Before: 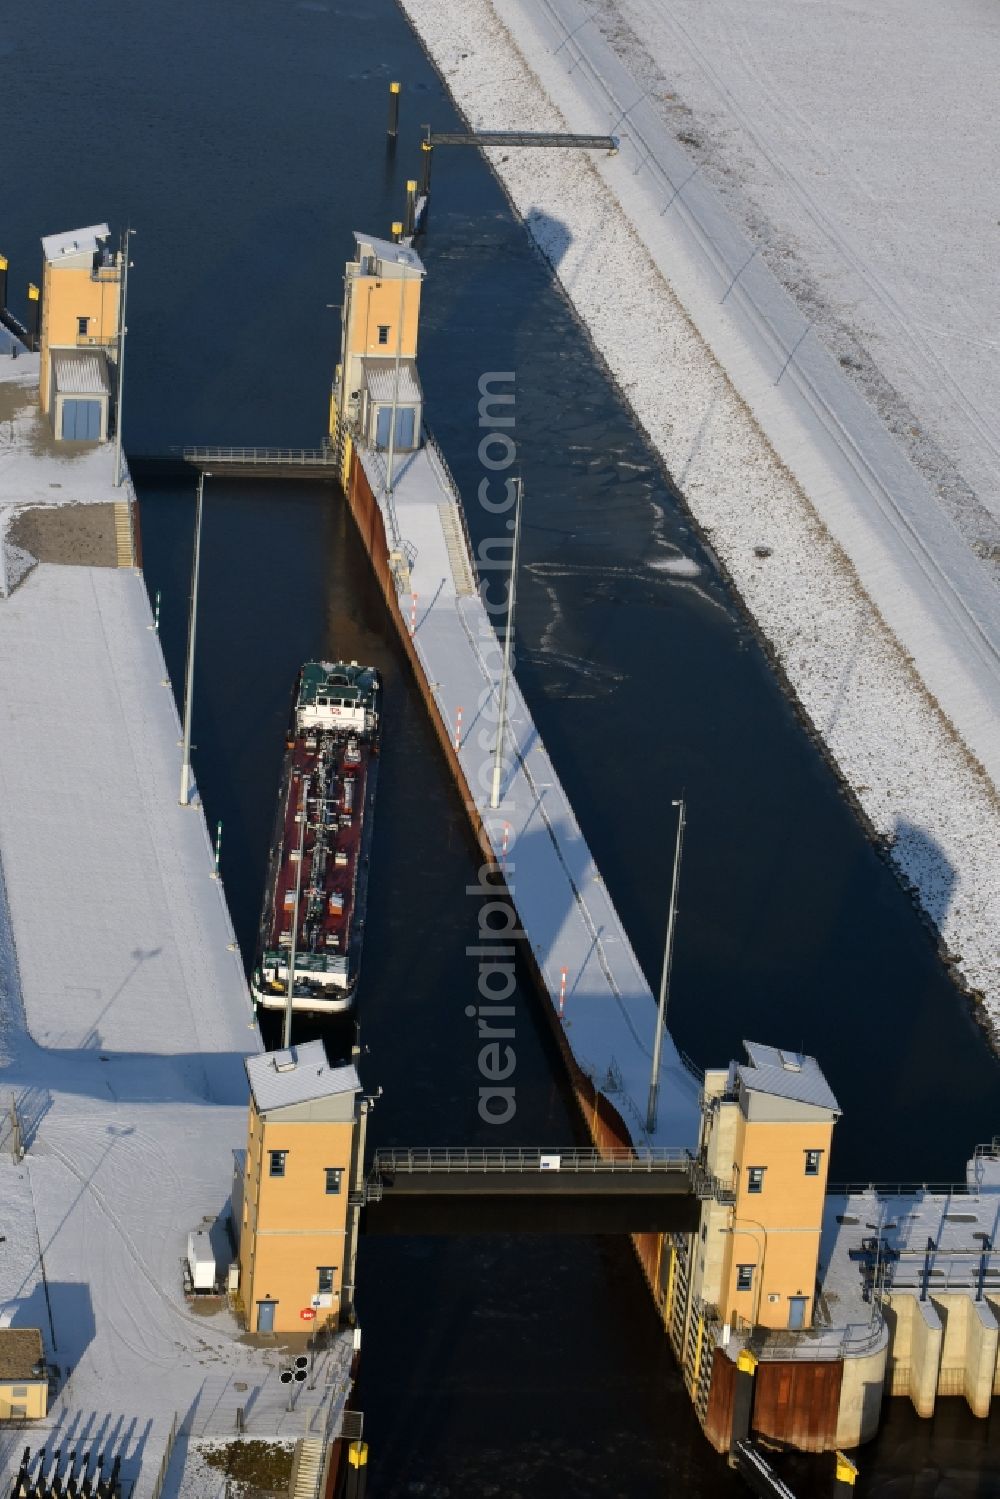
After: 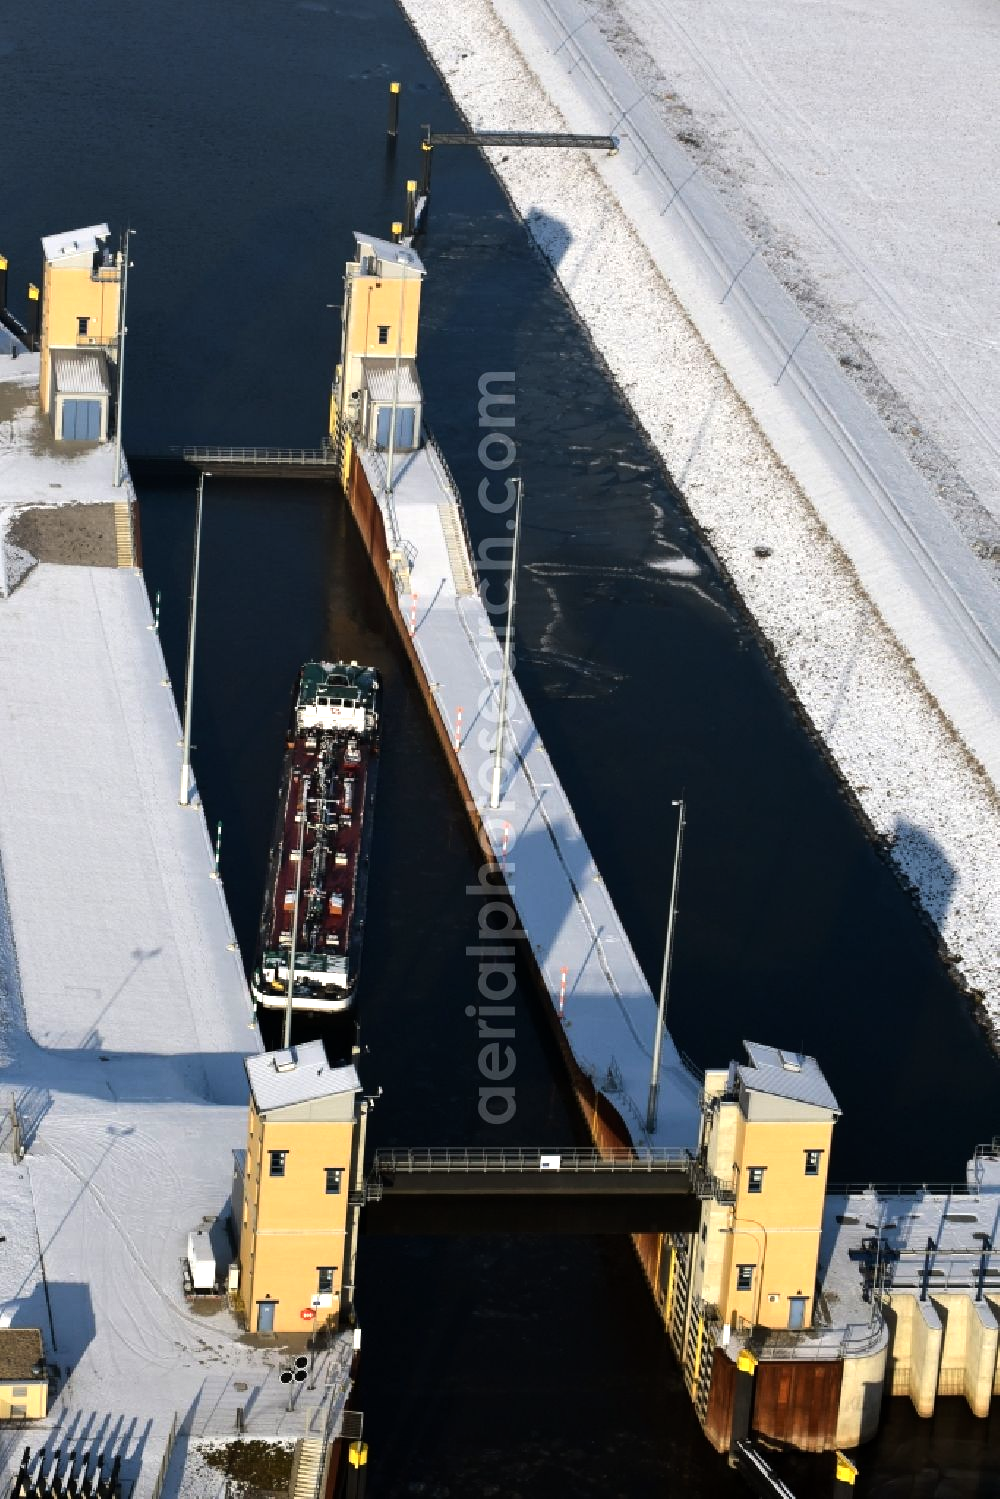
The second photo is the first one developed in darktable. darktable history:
tone equalizer: -8 EV -0.751 EV, -7 EV -0.699 EV, -6 EV -0.613 EV, -5 EV -0.366 EV, -3 EV 0.38 EV, -2 EV 0.6 EV, -1 EV 0.692 EV, +0 EV 0.754 EV, edges refinement/feathering 500, mask exposure compensation -1.57 EV, preserve details no
